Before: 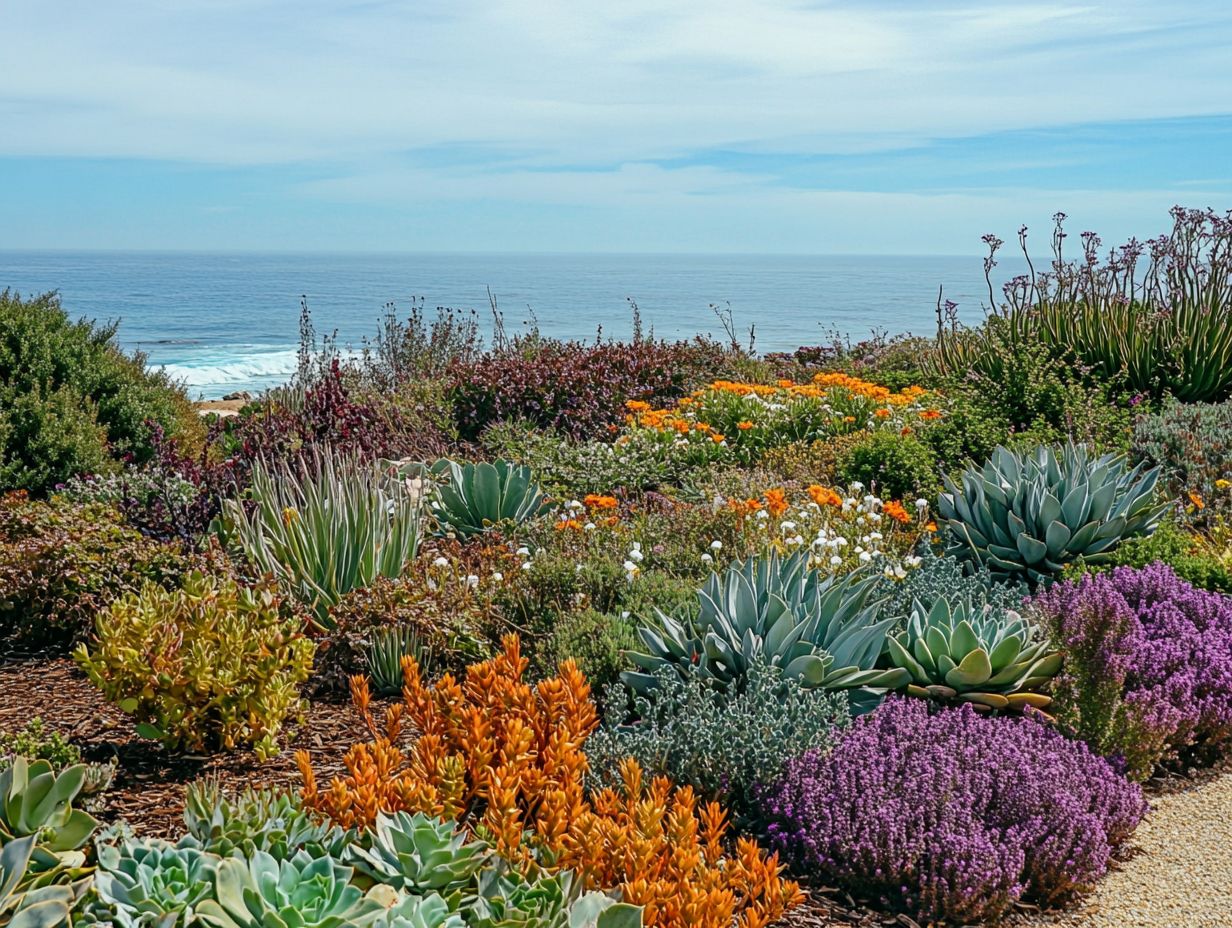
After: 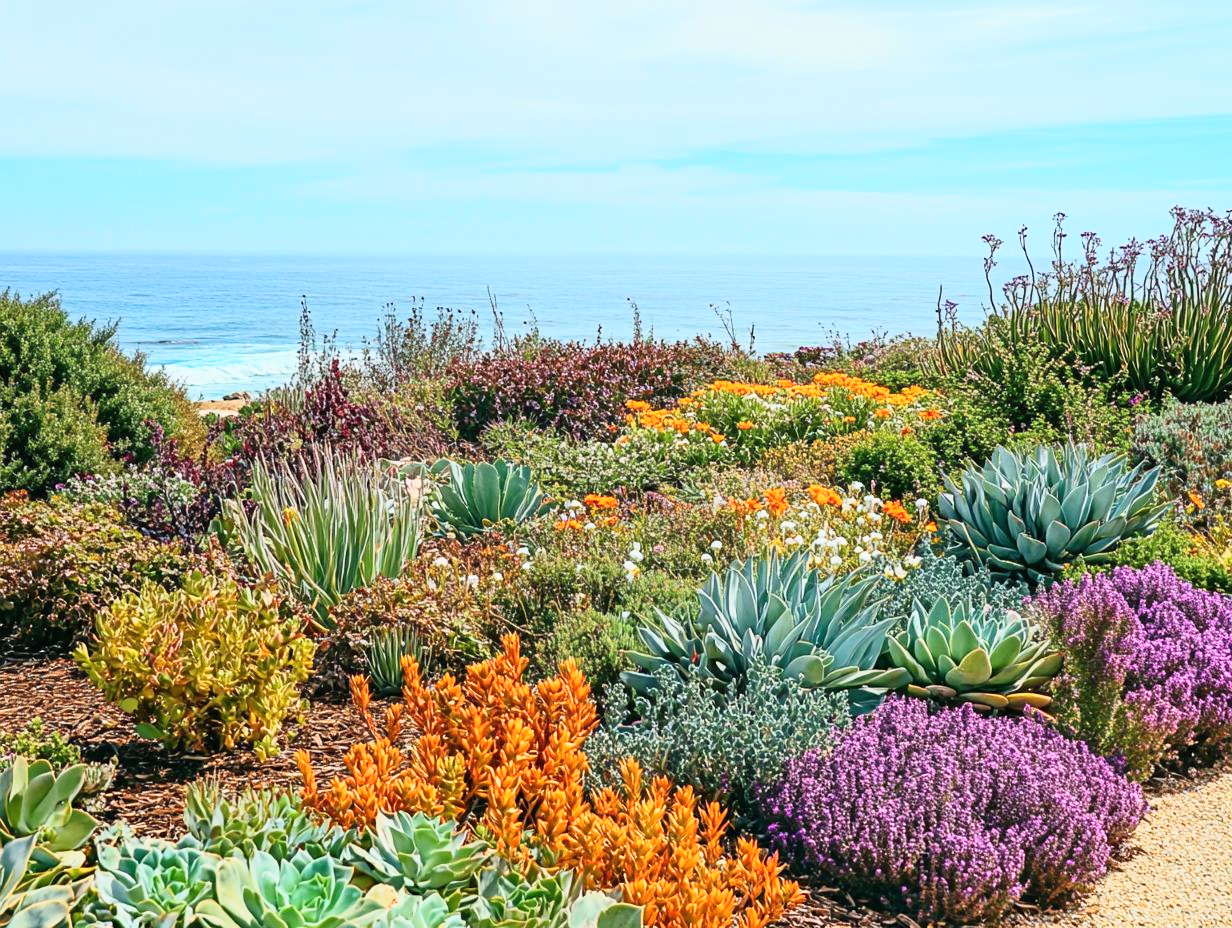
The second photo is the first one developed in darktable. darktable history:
base curve: curves: ch0 [(0, 0) (0.088, 0.125) (0.176, 0.251) (0.354, 0.501) (0.613, 0.749) (1, 0.877)]
velvia: strength 10.39%
exposure: black level correction 0, exposure 0.498 EV, compensate highlight preservation false
